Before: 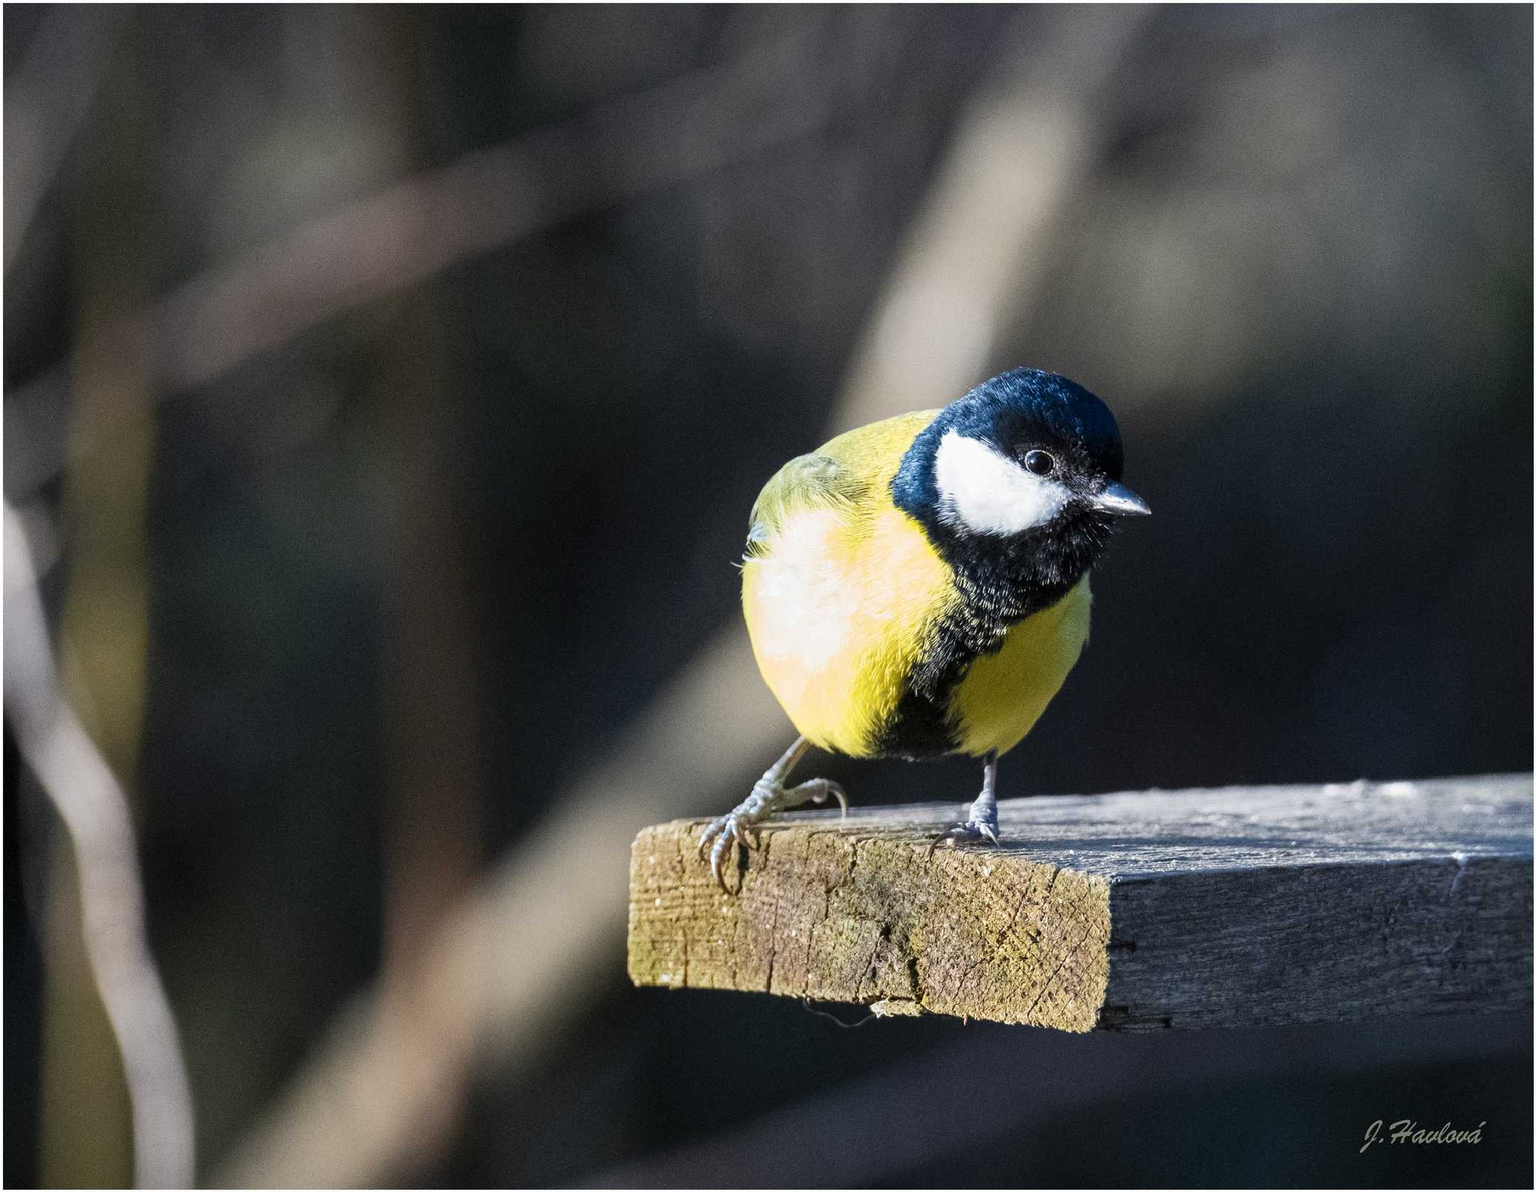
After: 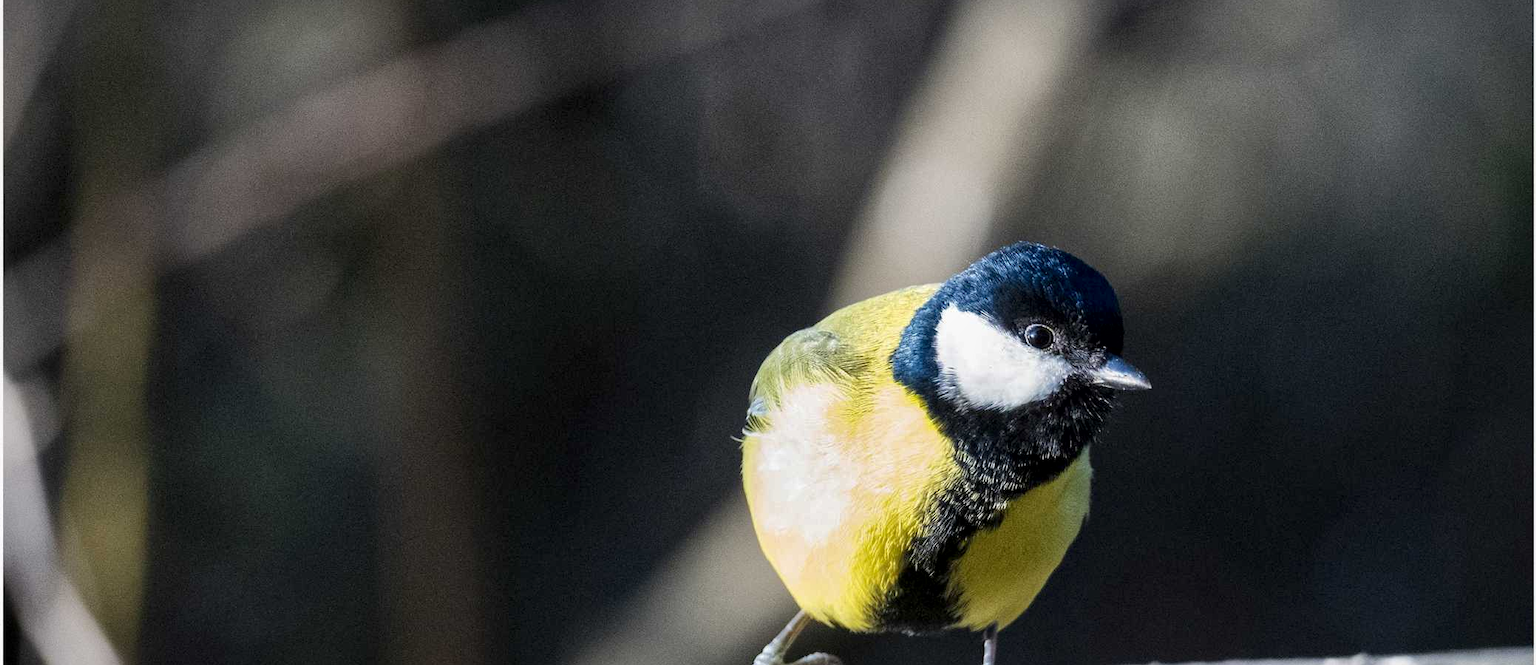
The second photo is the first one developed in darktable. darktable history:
crop and rotate: top 10.582%, bottom 33.481%
local contrast: mode bilateral grid, contrast 21, coarseness 51, detail 140%, midtone range 0.2
shadows and highlights: shadows -20.46, white point adjustment -1.87, highlights -35.12
